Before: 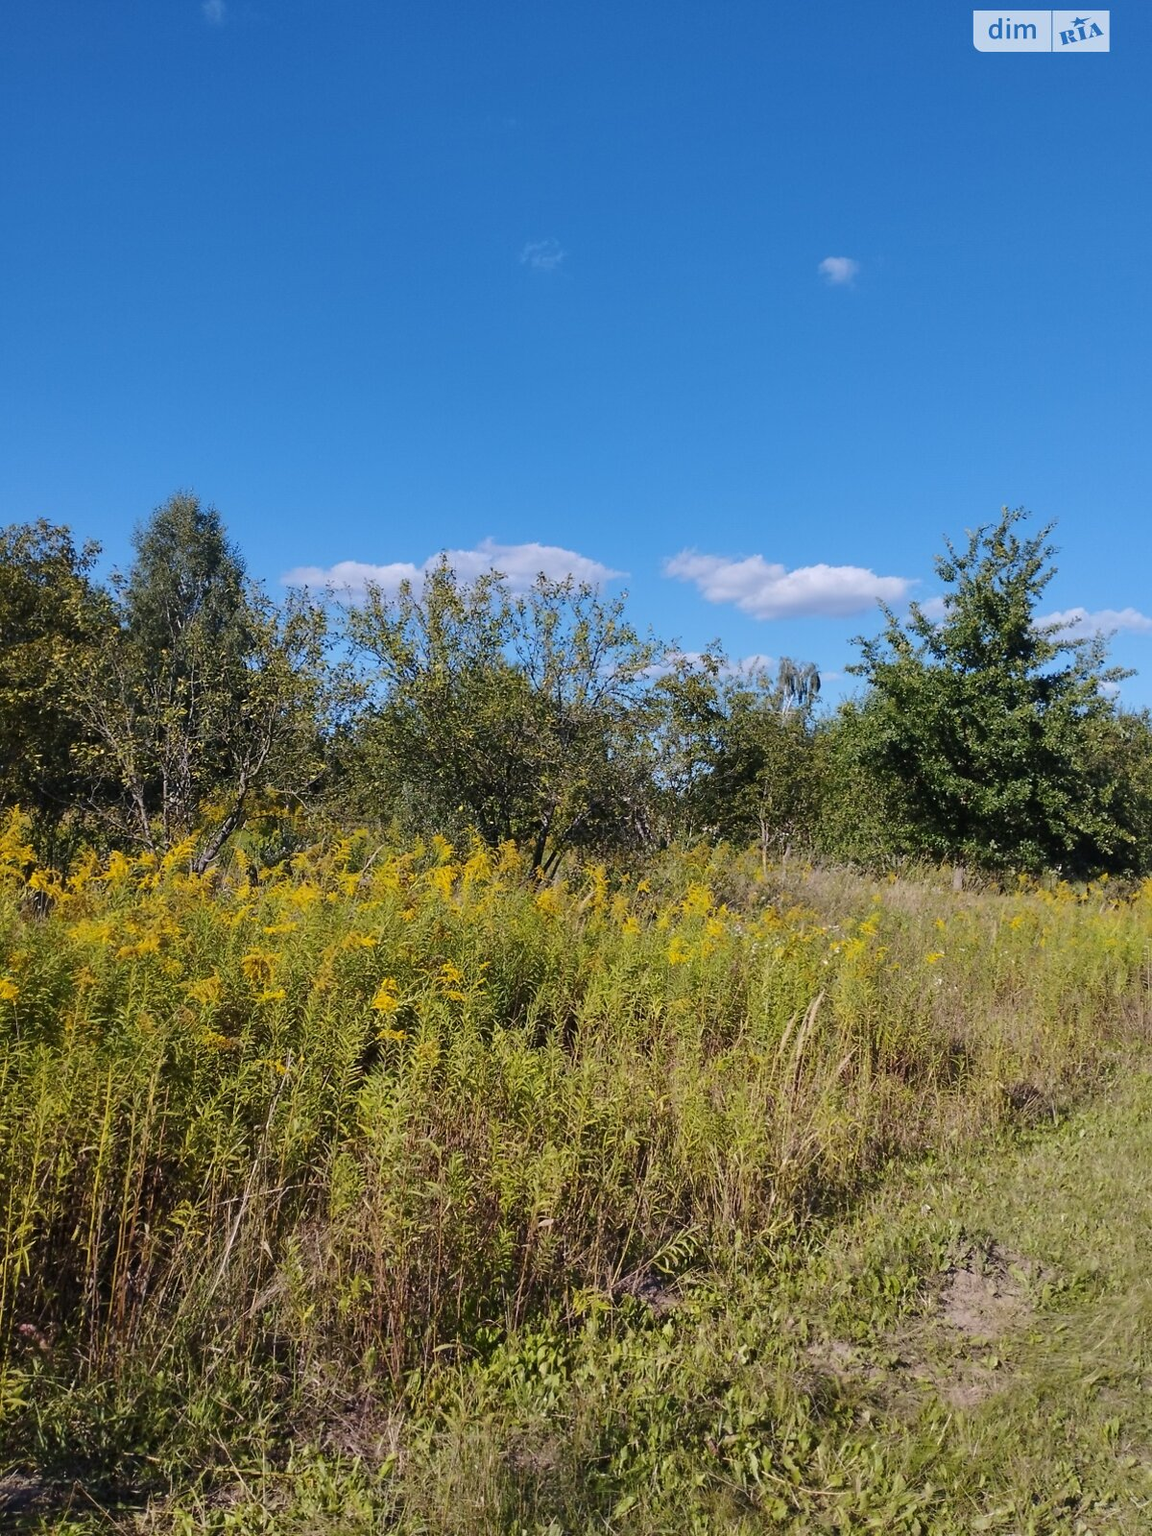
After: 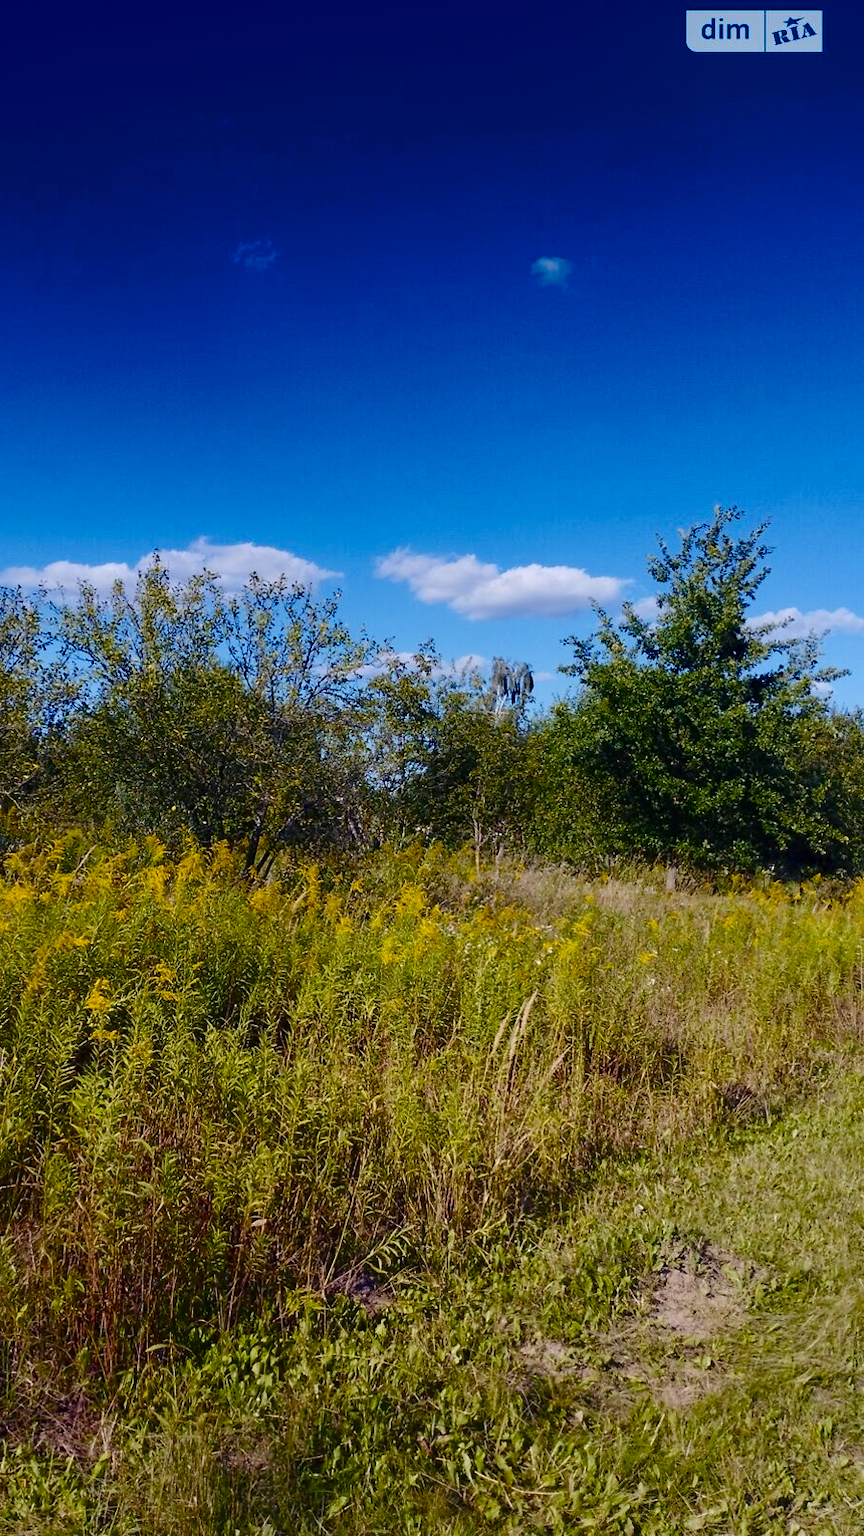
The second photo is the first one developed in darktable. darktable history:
shadows and highlights: shadows -69.94, highlights 36.15, soften with gaussian
color balance rgb: shadows lift › luminance -21.888%, shadows lift › chroma 6.632%, shadows lift › hue 271.95°, perceptual saturation grading › global saturation 20%, perceptual saturation grading › highlights -25.805%, perceptual saturation grading › shadows 49.67%, global vibrance 16.265%, saturation formula JzAzBz (2021)
crop and rotate: left 24.998%
